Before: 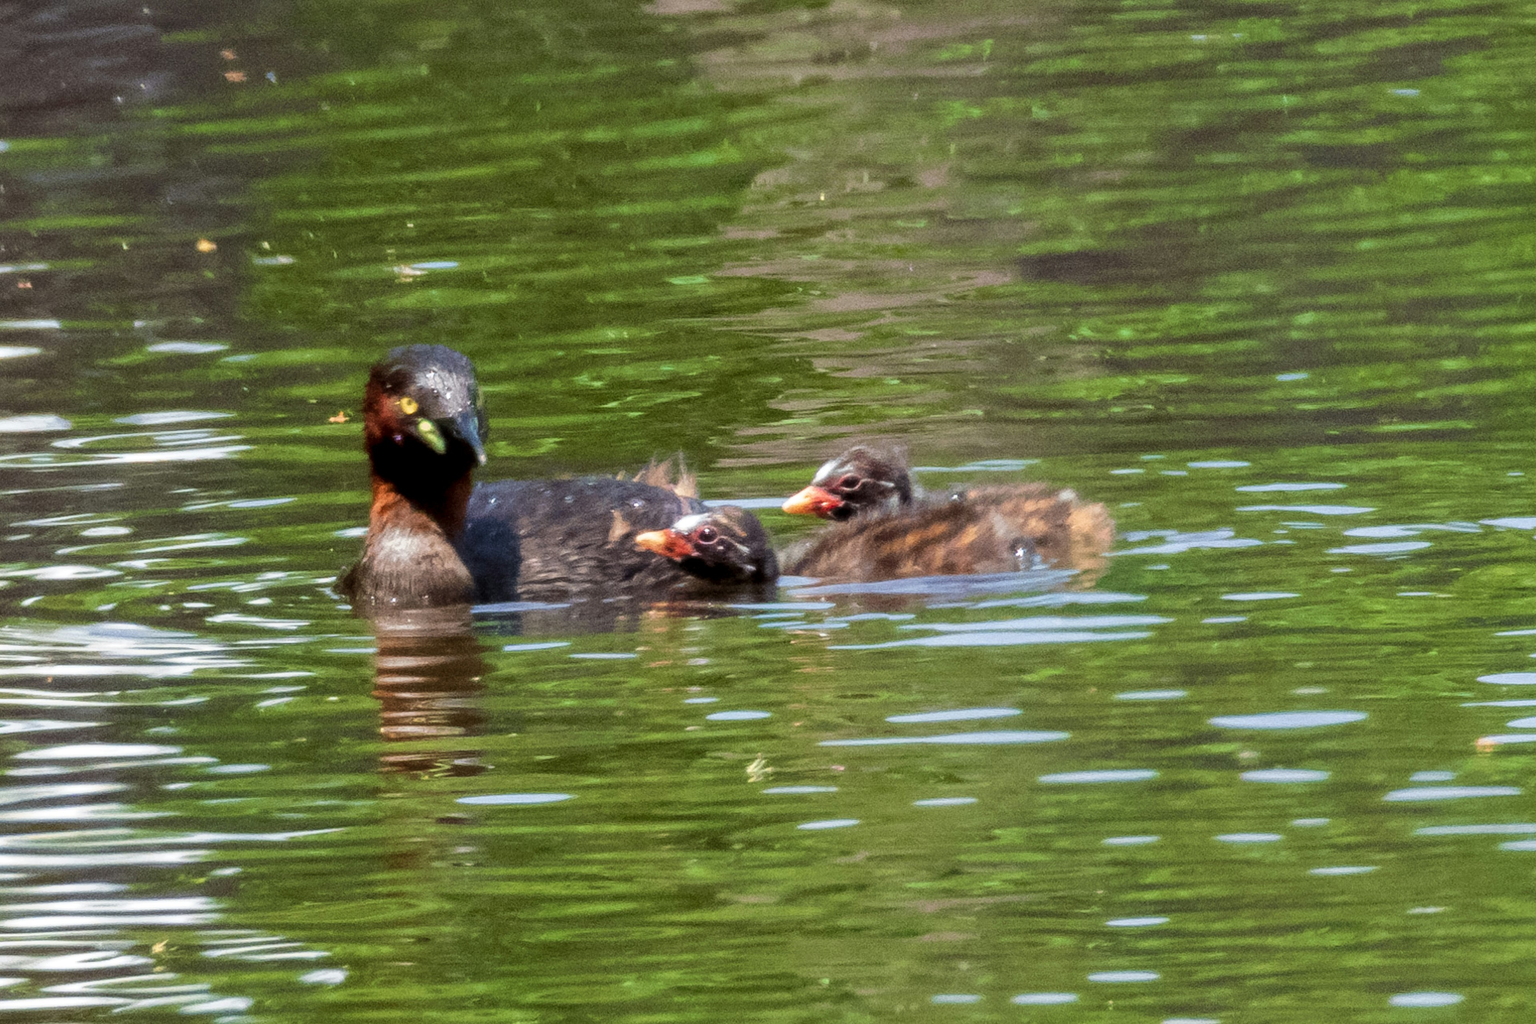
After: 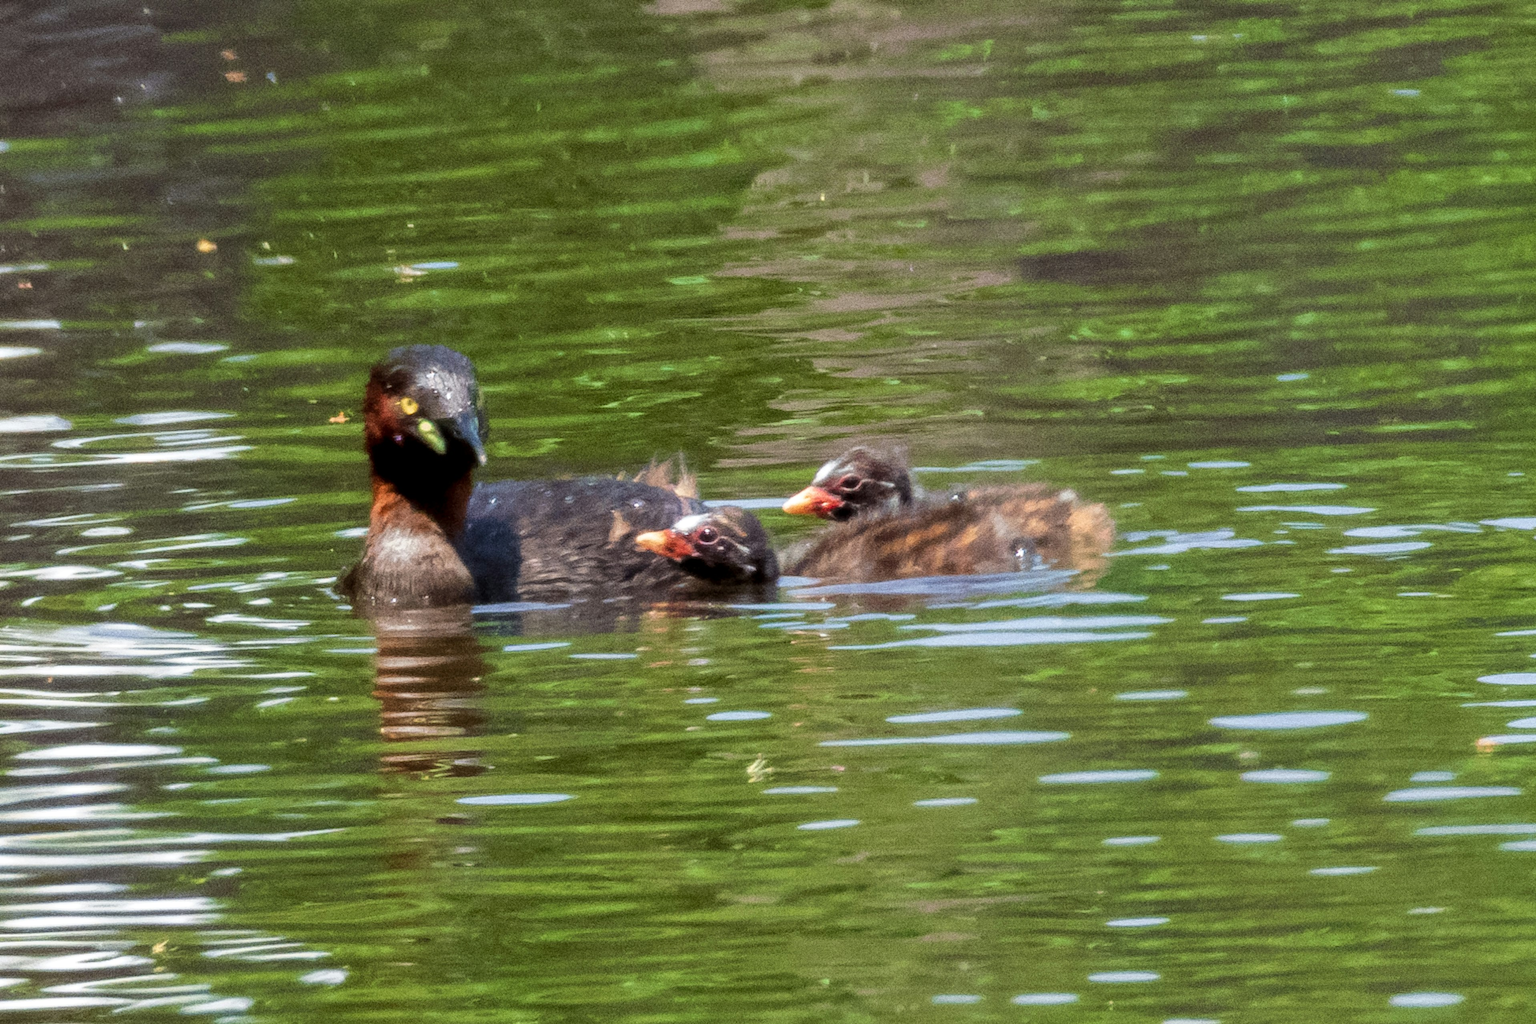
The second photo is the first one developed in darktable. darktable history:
grain: coarseness 0.09 ISO, strength 40%
tone equalizer: on, module defaults
